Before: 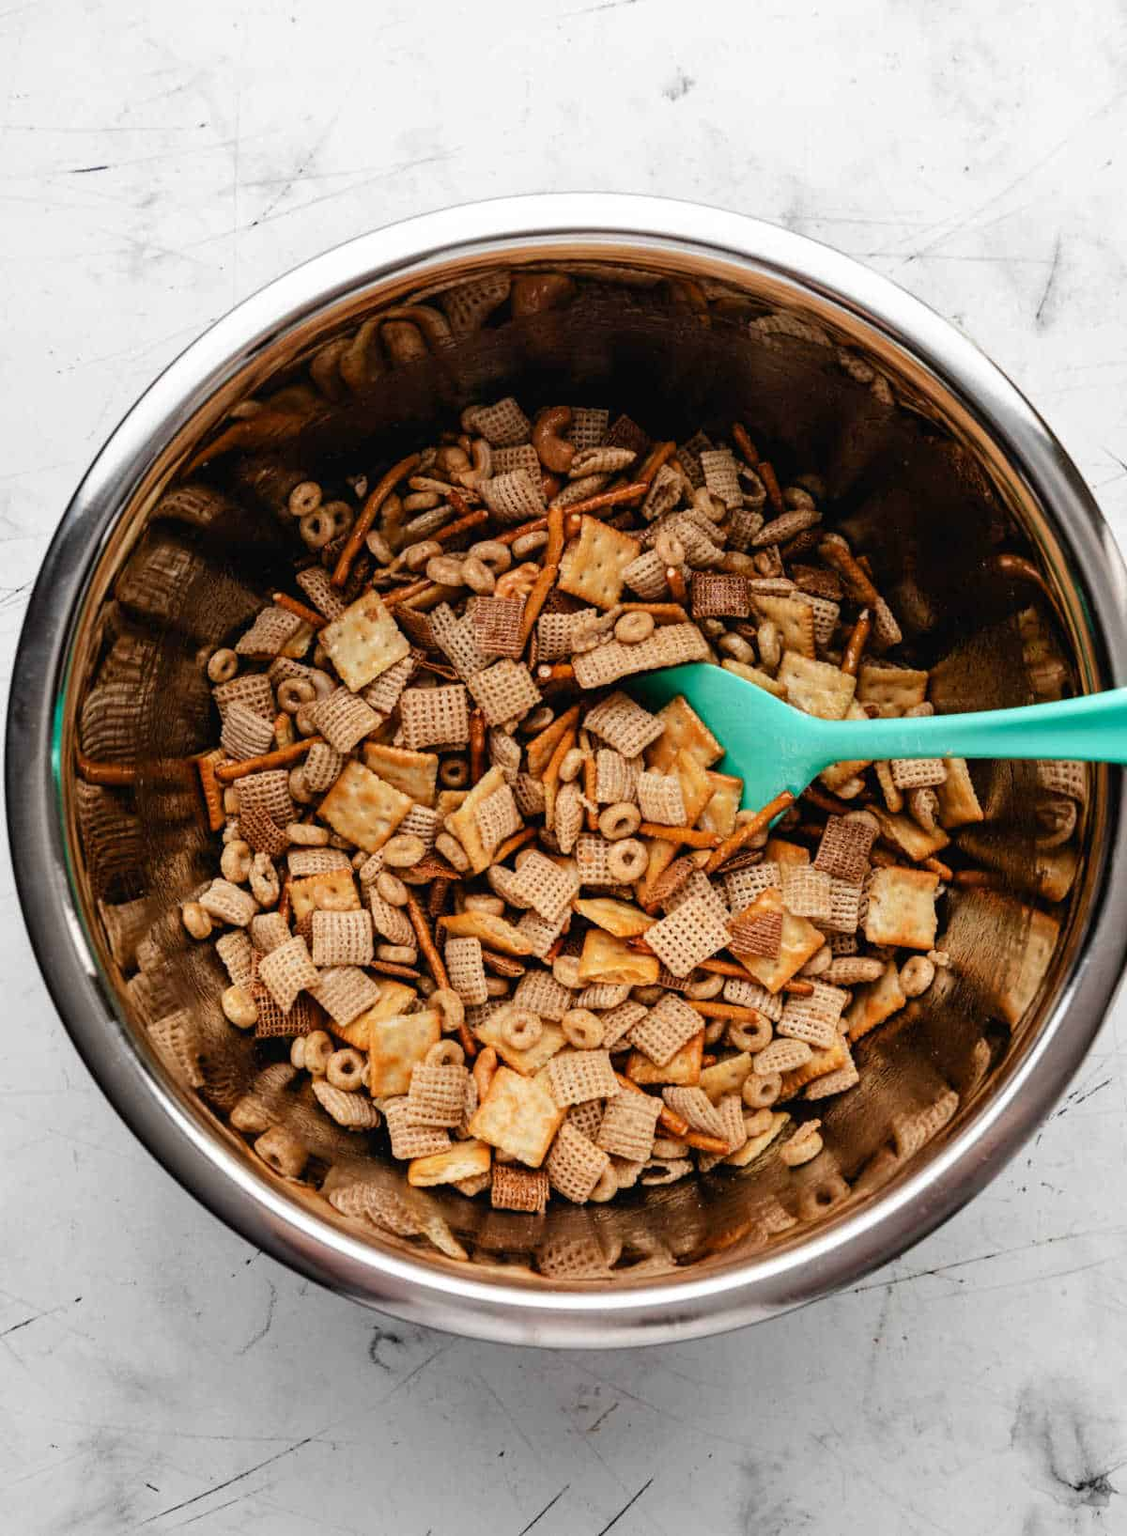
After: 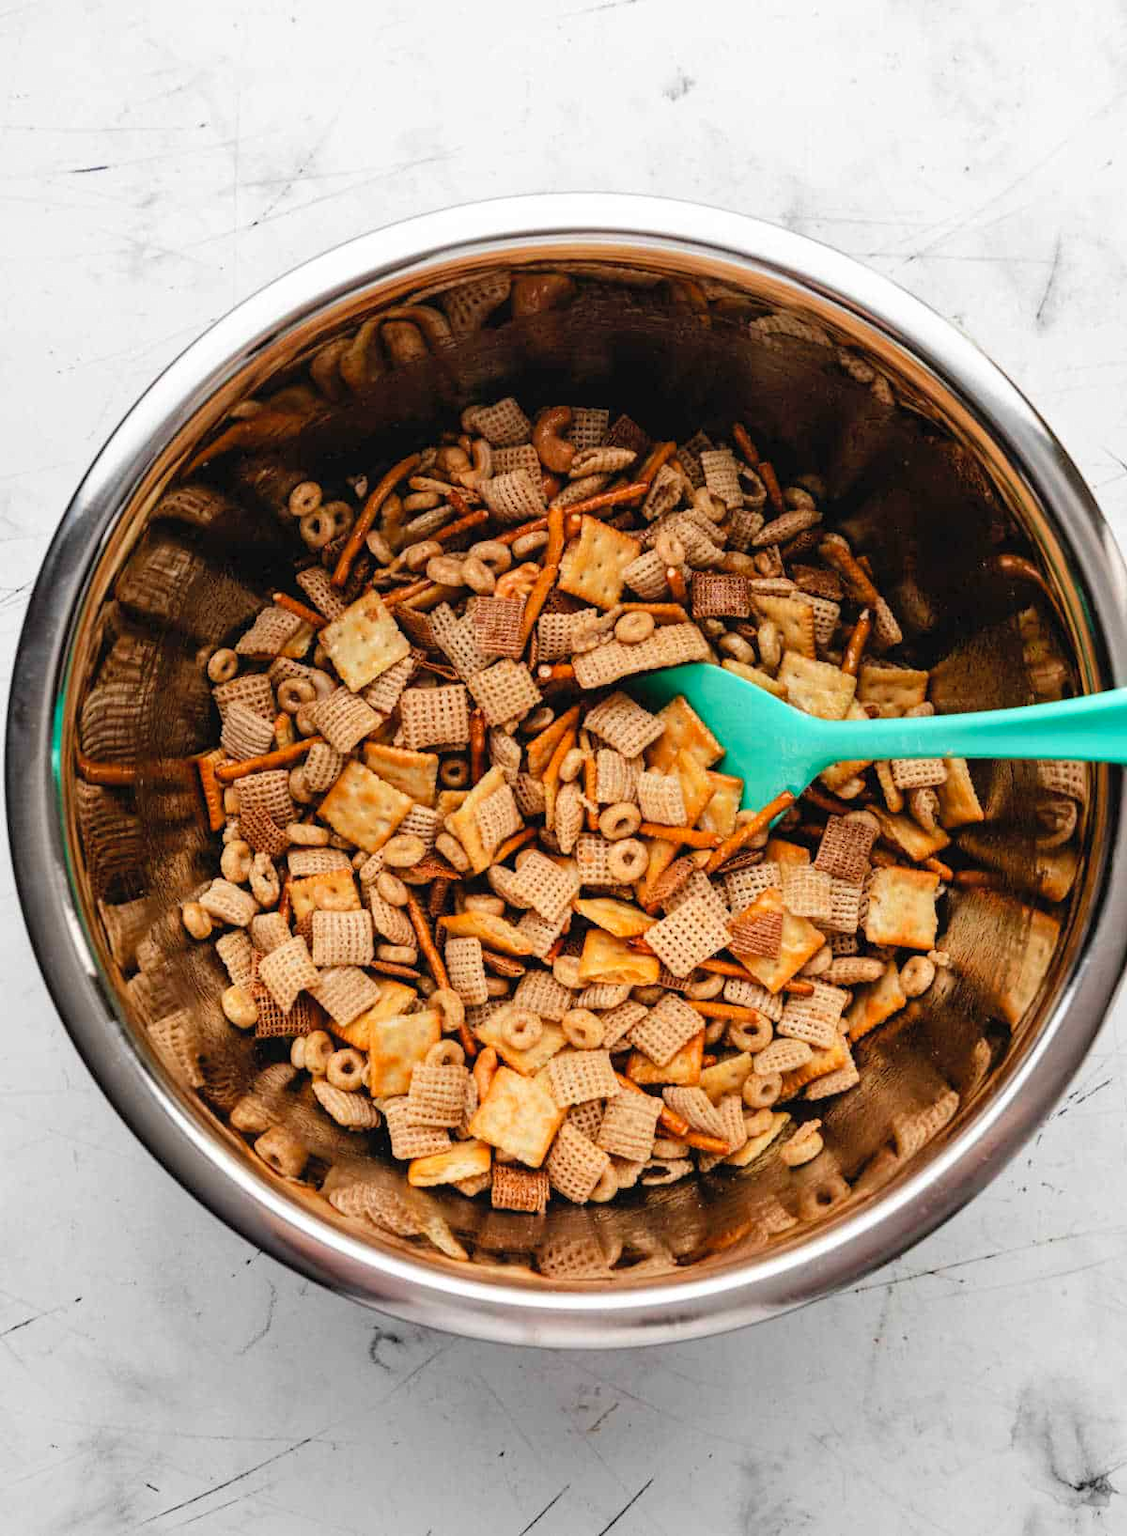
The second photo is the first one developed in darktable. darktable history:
contrast brightness saturation: brightness 0.088, saturation 0.193
